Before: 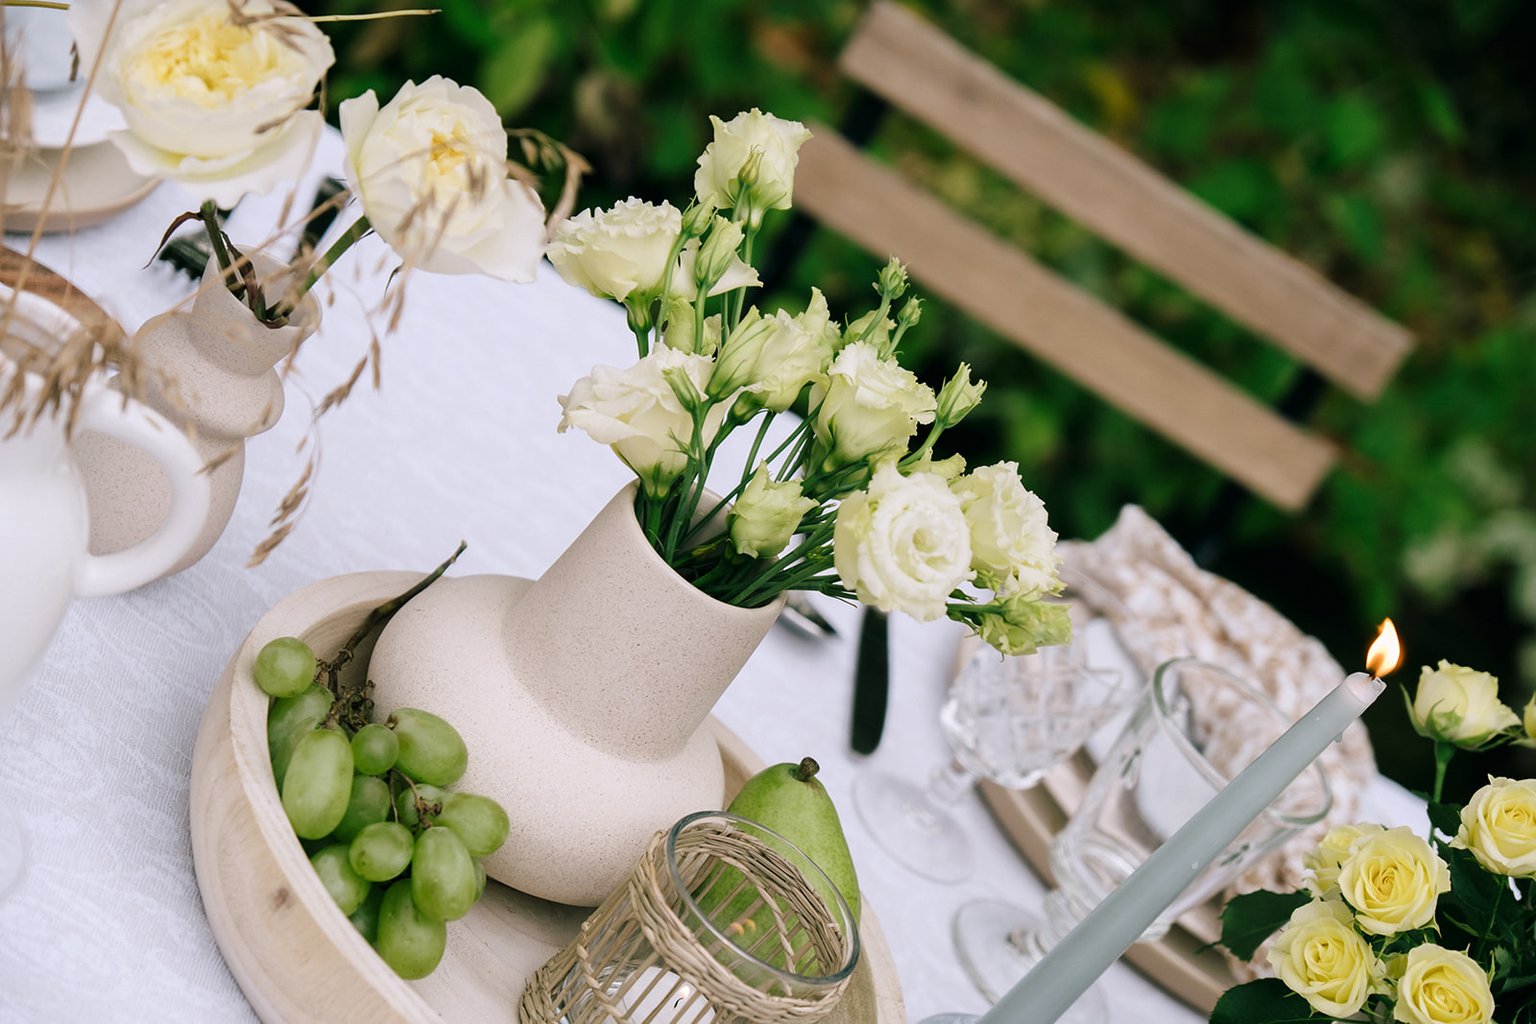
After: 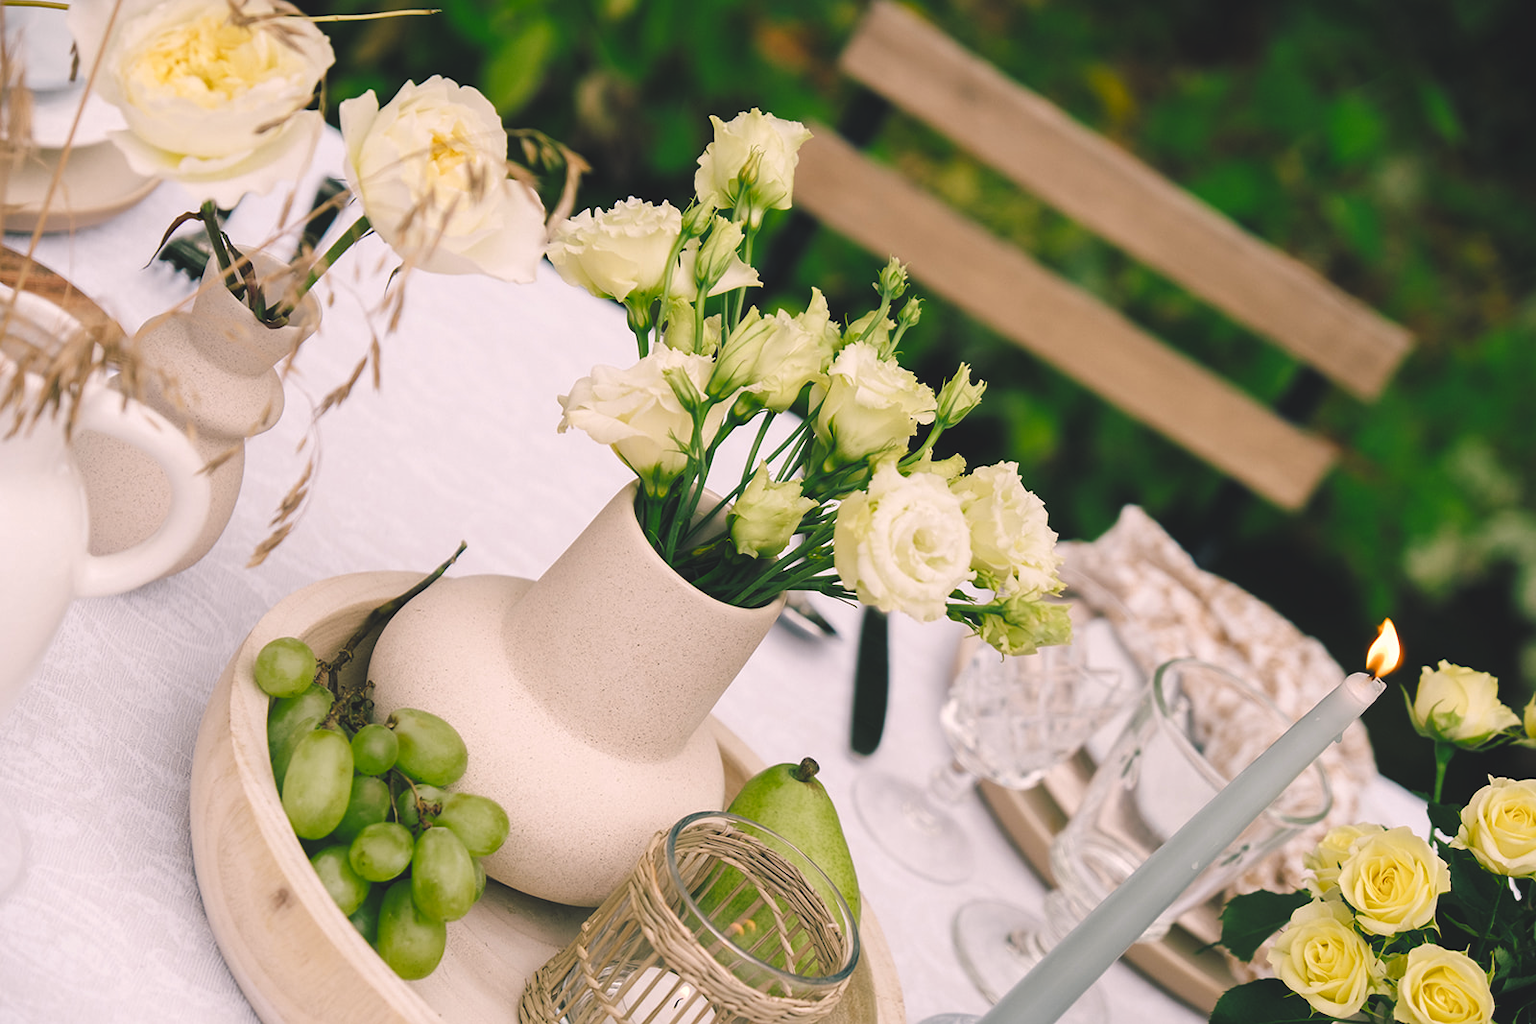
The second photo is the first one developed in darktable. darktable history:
white balance: emerald 1
color balance rgb: shadows lift › chroma 2%, shadows lift › hue 247.2°, power › chroma 0.3%, power › hue 25.2°, highlights gain › chroma 3%, highlights gain › hue 60°, global offset › luminance 2%, perceptual saturation grading › global saturation 20%, perceptual saturation grading › highlights -20%, perceptual saturation grading › shadows 30%
exposure: exposure -0.177 EV, compensate highlight preservation false
rgb levels: levels [[0.01, 0.419, 0.839], [0, 0.5, 1], [0, 0.5, 1]]
